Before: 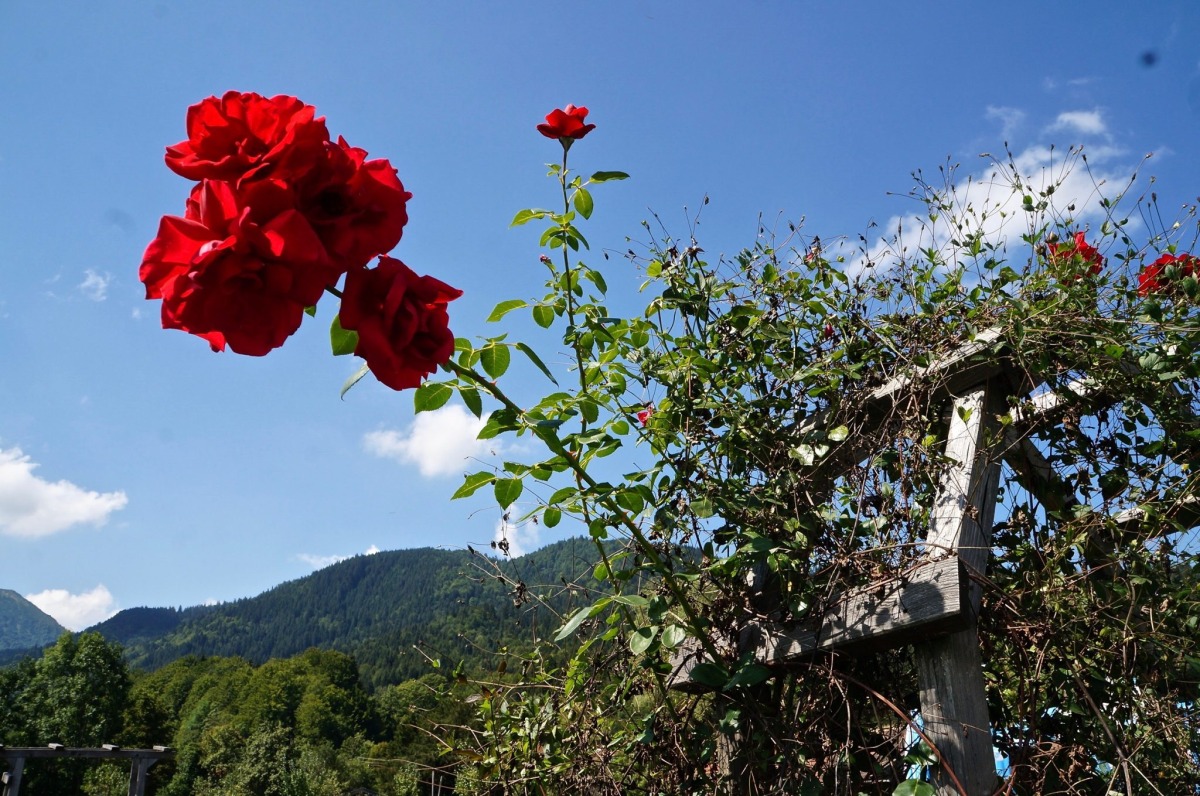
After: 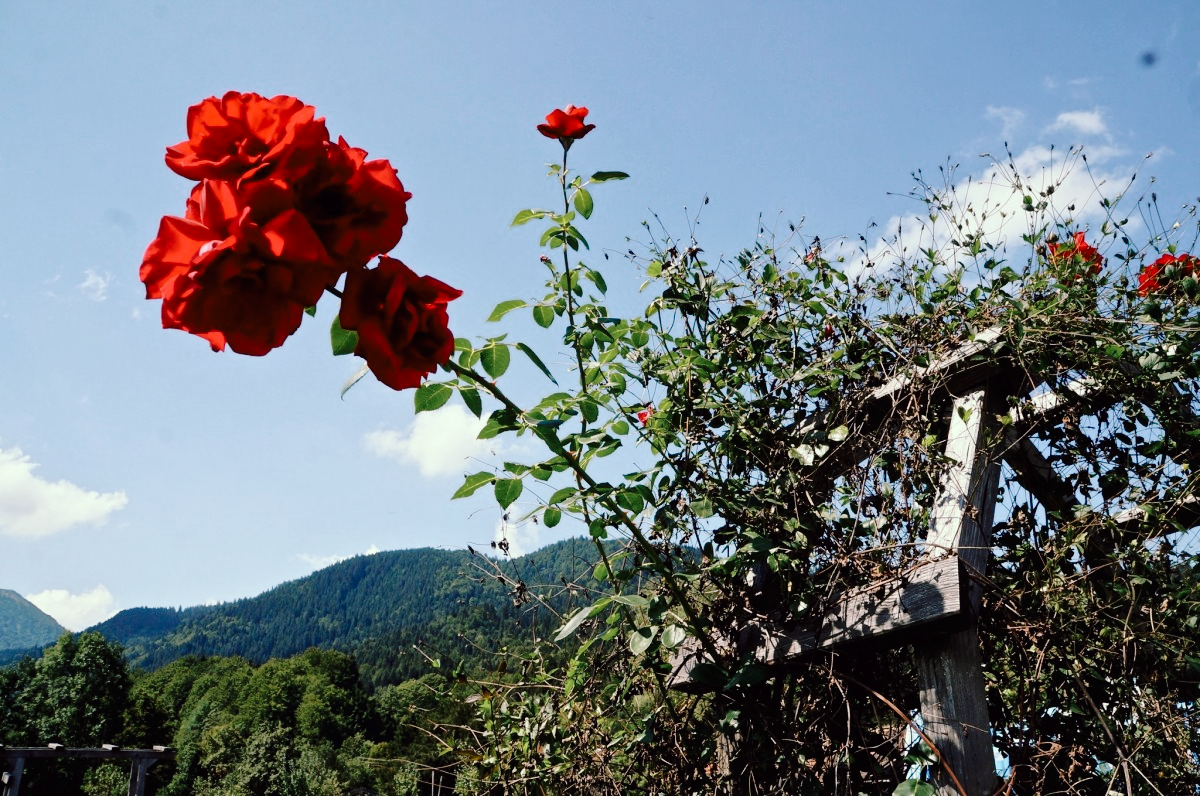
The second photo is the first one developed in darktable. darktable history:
tone curve: curves: ch0 [(0, 0) (0.003, 0.01) (0.011, 0.01) (0.025, 0.011) (0.044, 0.019) (0.069, 0.032) (0.1, 0.054) (0.136, 0.088) (0.177, 0.138) (0.224, 0.214) (0.277, 0.297) (0.335, 0.391) (0.399, 0.469) (0.468, 0.551) (0.543, 0.622) (0.623, 0.699) (0.709, 0.775) (0.801, 0.85) (0.898, 0.929) (1, 1)], preserve colors none
color look up table: target L [96.19, 90.48, 88.52, 86.65, 82.54, 61.56, 62.88, 60.96, 33.69, 32.43, 7.329, 200.57, 83.04, 82.82, 81.17, 67.27, 58.75, 54.28, 53.27, 53.91, 47.21, 43.73, 44.65, 30.14, 30.38, 13.25, 98.99, 79.62, 81.36, 77.61, 80.73, 61.62, 64.12, 77.27, 57.01, 51.5, 58.67, 64.77, 52.31, 50.66, 26.56, 23.54, 30.95, 25.03, 1.613, 88.41, 81.64, 52.46, 44.88], target a [-12.88, -21.8, -17.9, -28.77, -13.06, -49.97, -16.88, -34.07, -24.82, -9.791, -10.46, 0, 5.639, 4.694, 6.562, 40.66, 20.53, 52.25, 69.24, 57.7, 32.14, 31.24, 66.8, 5.356, 41.28, 19.67, -11.02, 25.49, 25.52, -1.438, 18.94, 13.12, 61.15, 36.52, 55.97, 73.02, -0.527, 10.18, 20.83, 37.05, 31.56, 14.15, 17.35, 7.39, 10.73, -23.44, -9.46, -20.39, -26.59], target b [25.48, 40.92, 12.45, 21.54, 2.961, 32.36, 36.59, 8.212, 15.96, 26.13, 6.647, 0, 60.26, 77.79, 8.626, 34.21, 30.77, 55.48, 39.1, 15.42, 45.22, 16.43, 48.11, 2.079, 33.41, 21.94, 9.138, -0.628, -12.41, -22.31, -17.74, -0.854, -19.33, -24.54, -9.964, 9.491, -44.28, -48.21, -28.57, -49.58, -18.76, -16.07, -64.9, -37.35, -18.58, -7.428, -8.753, -28.39, -7.389], num patches 49
